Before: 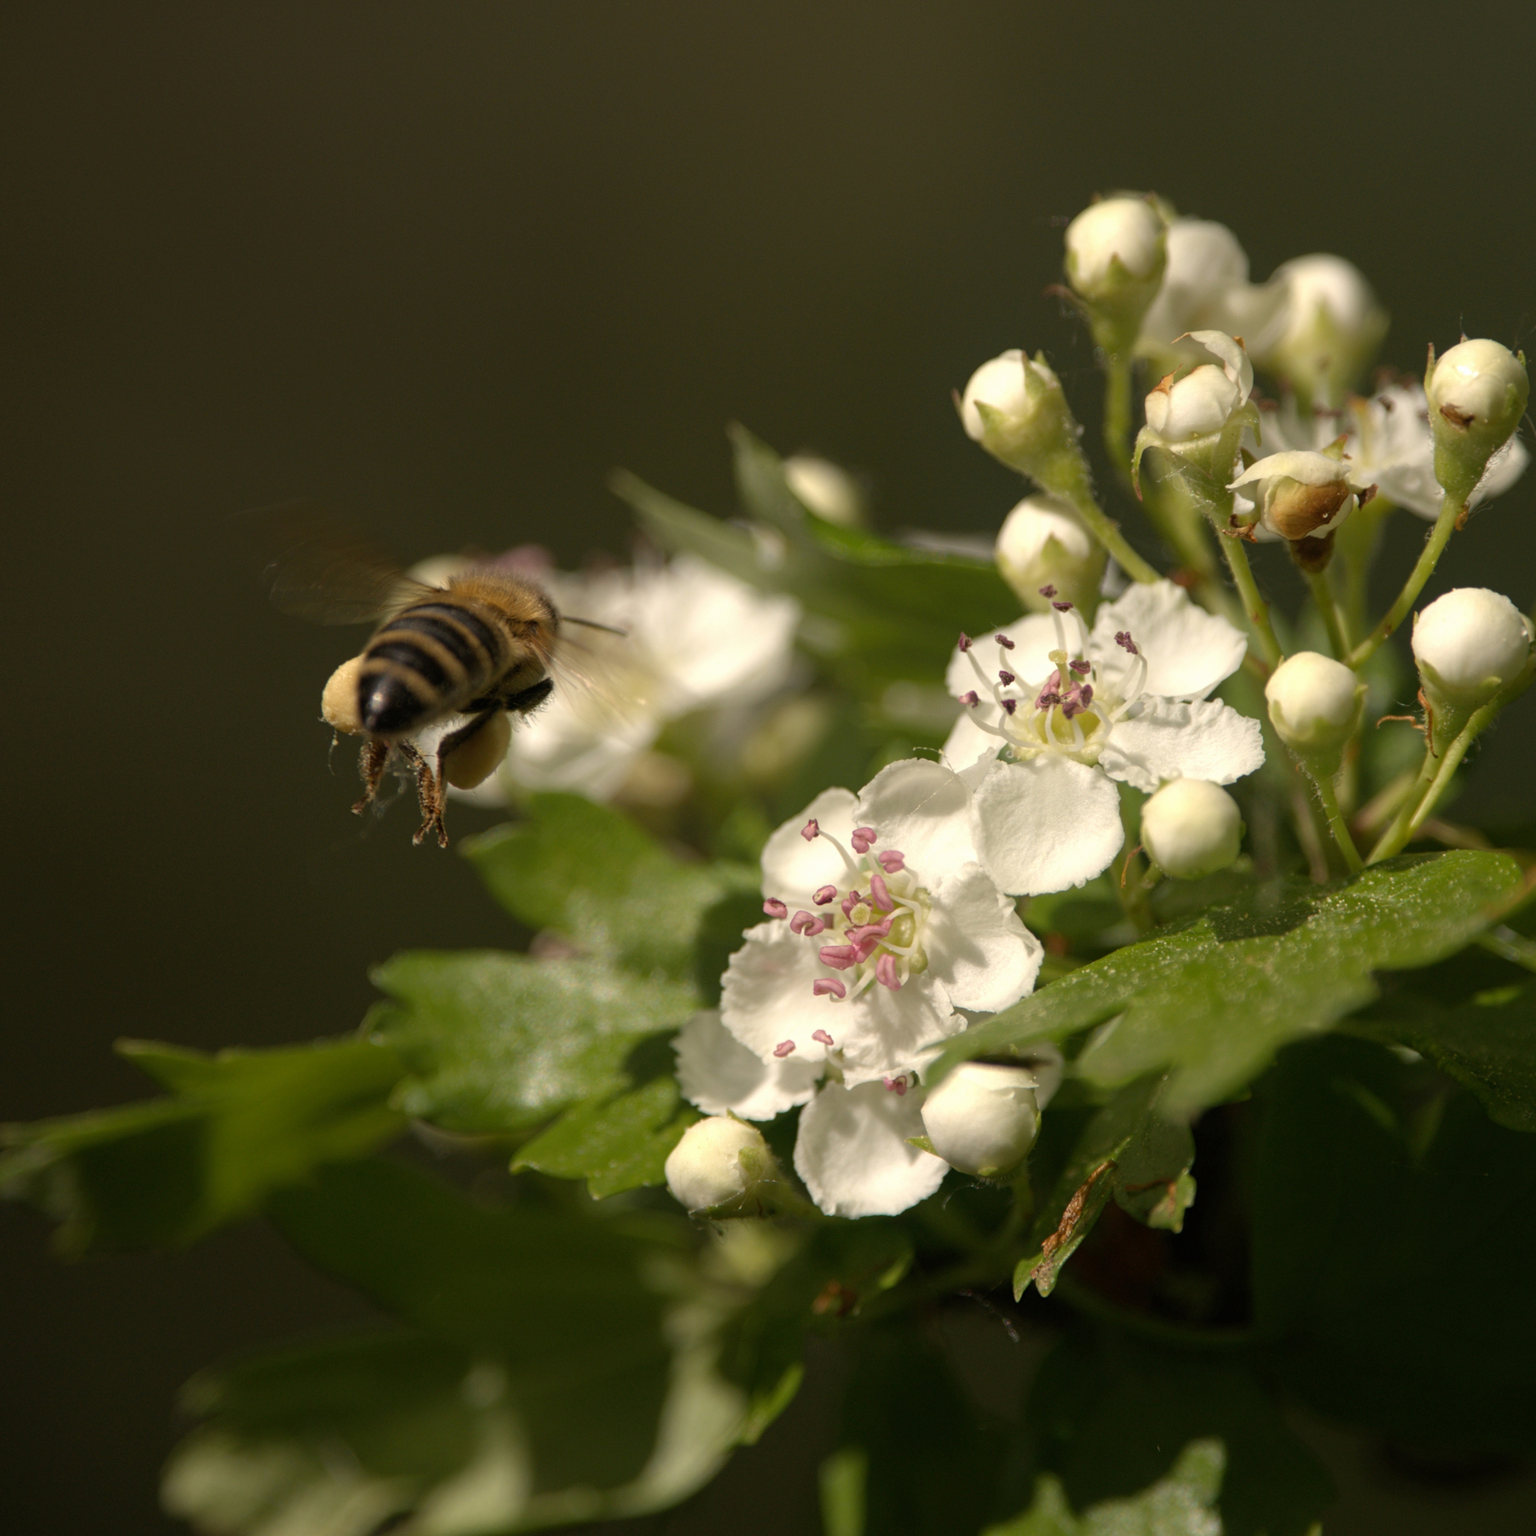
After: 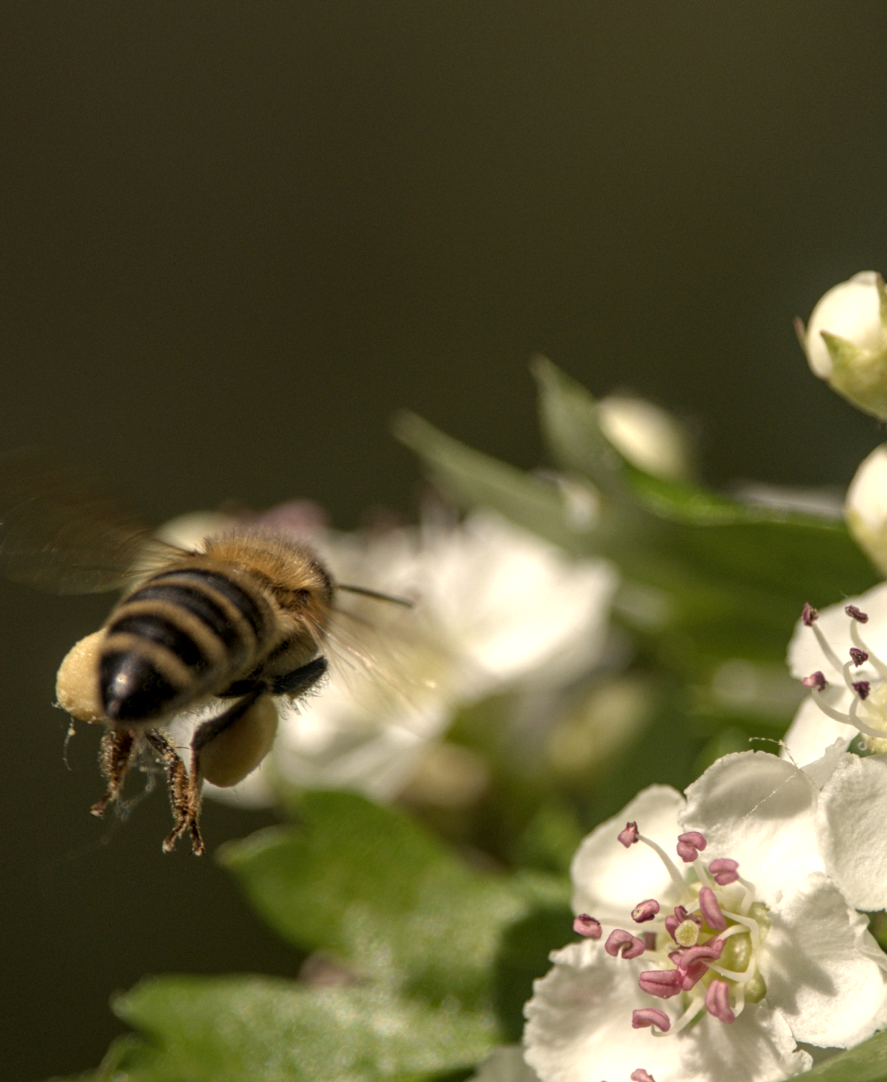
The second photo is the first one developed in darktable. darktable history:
crop: left 17.835%, top 7.675%, right 32.881%, bottom 32.213%
local contrast: highlights 61%, detail 143%, midtone range 0.428
